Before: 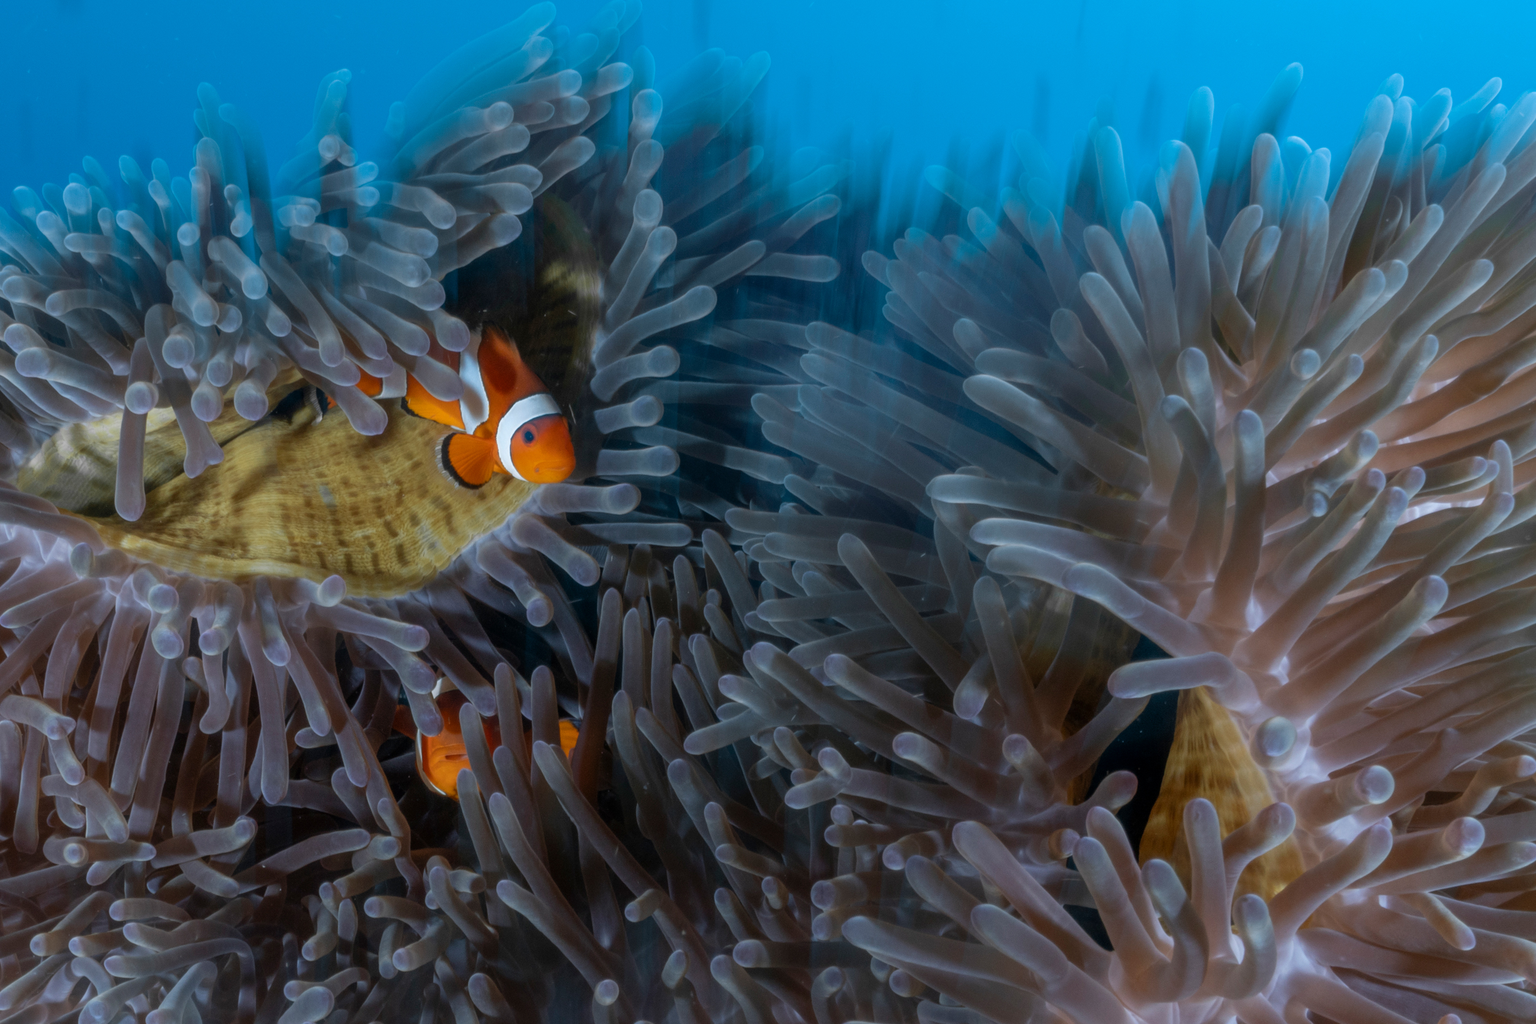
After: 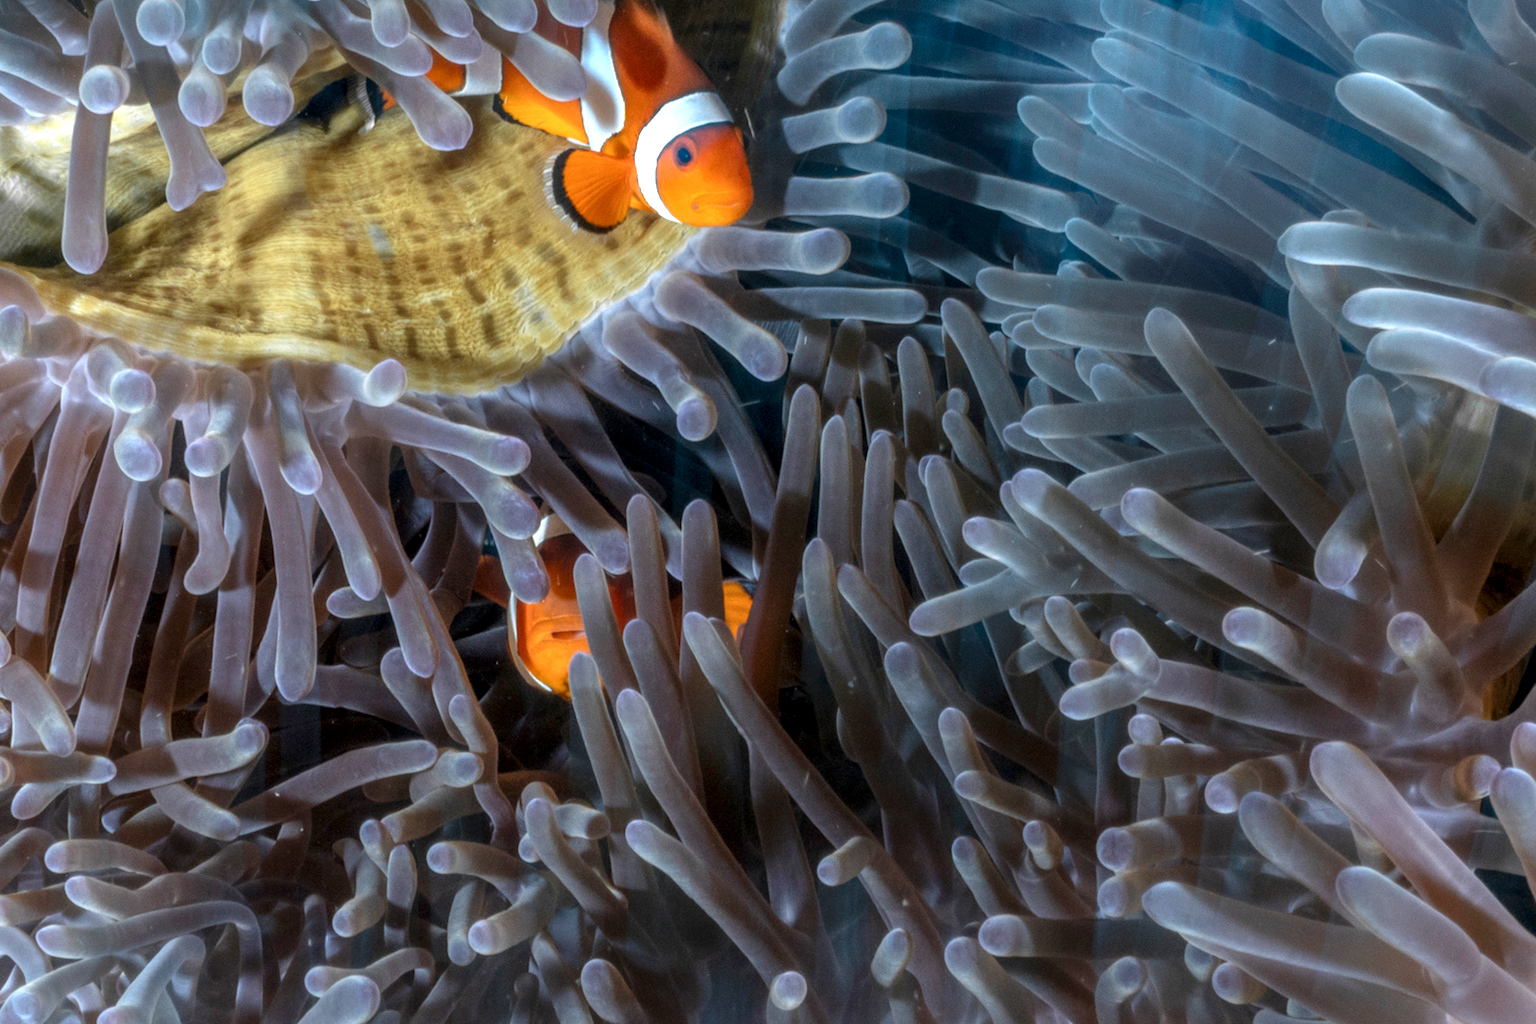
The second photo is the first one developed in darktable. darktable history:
crop and rotate: angle -0.82°, left 3.85%, top 31.828%, right 27.992%
local contrast: detail 130%
exposure: black level correction 0, exposure 1 EV, compensate exposure bias true, compensate highlight preservation false
